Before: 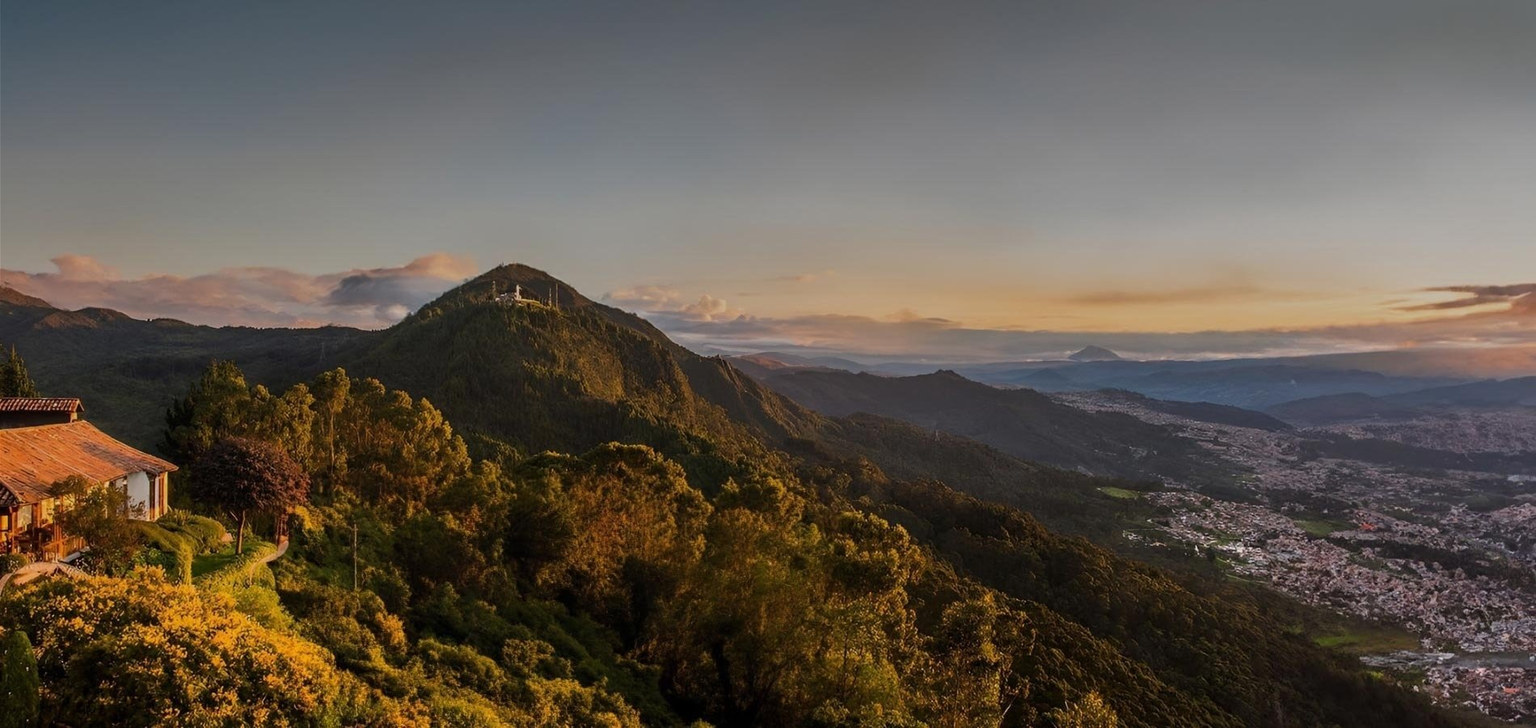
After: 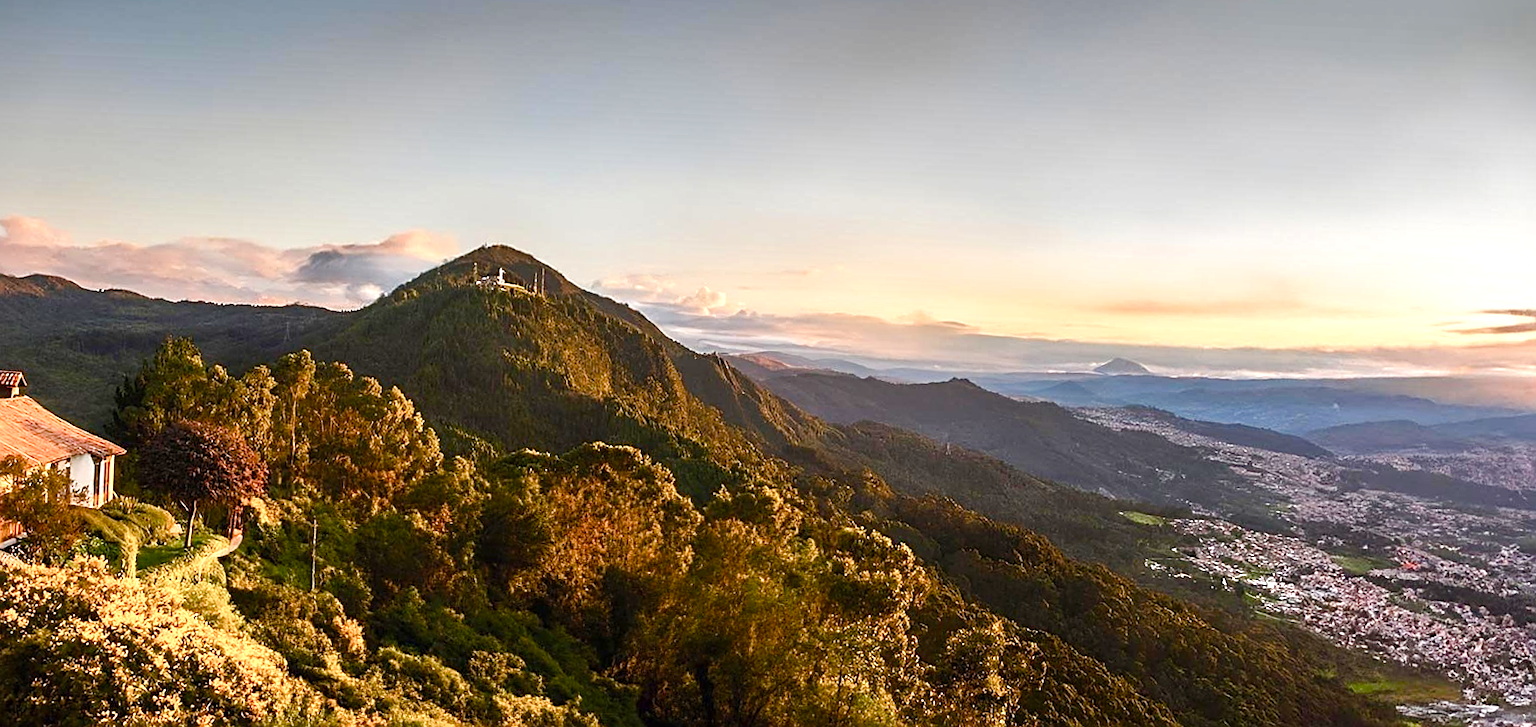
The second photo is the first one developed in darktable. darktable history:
tone equalizer: -8 EV -0.42 EV, -7 EV -0.372 EV, -6 EV -0.359 EV, -5 EV -0.207 EV, -3 EV 0.255 EV, -2 EV 0.342 EV, -1 EV 0.387 EV, +0 EV 0.445 EV, edges refinement/feathering 500, mask exposure compensation -1.57 EV, preserve details no
color balance rgb: perceptual saturation grading › global saturation 20%, perceptual saturation grading › highlights -50.273%, perceptual saturation grading › shadows 30.387%
exposure: black level correction 0, exposure 0.696 EV, compensate highlight preservation false
crop and rotate: angle -2.25°
sharpen: on, module defaults
levels: levels [0, 0.435, 0.917]
vignetting: fall-off start 99.64%, brightness -0.482, unbound false
